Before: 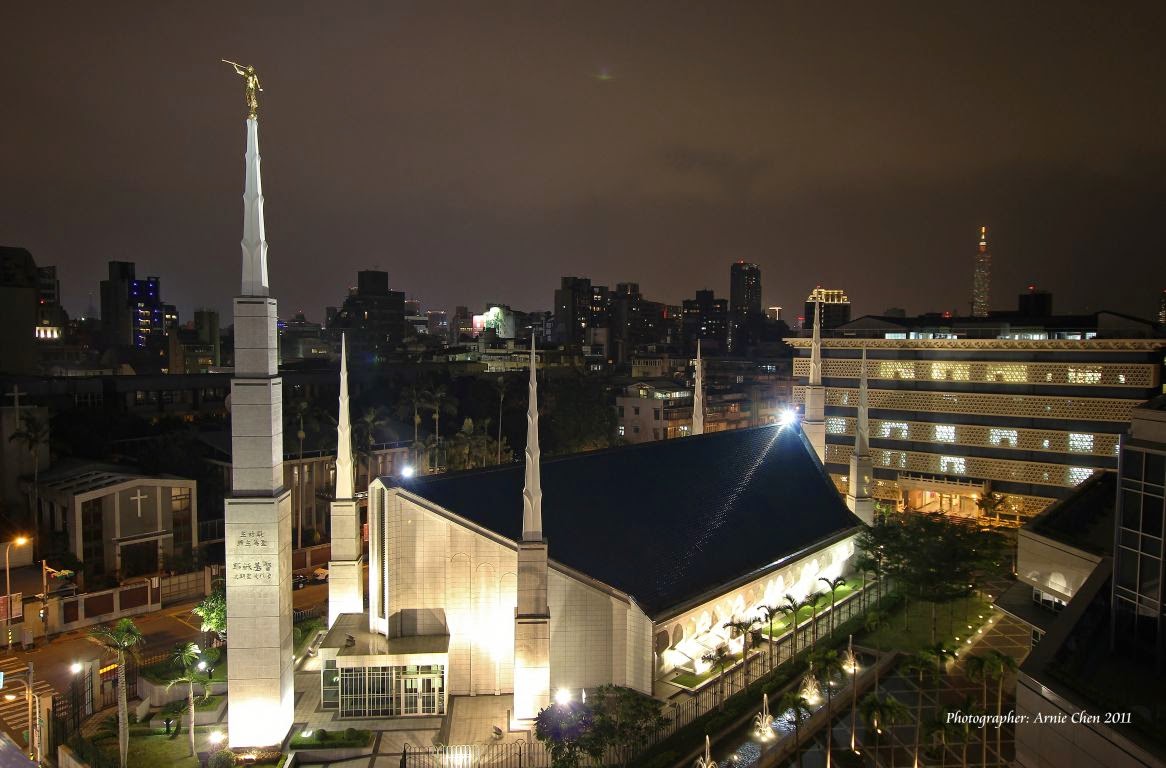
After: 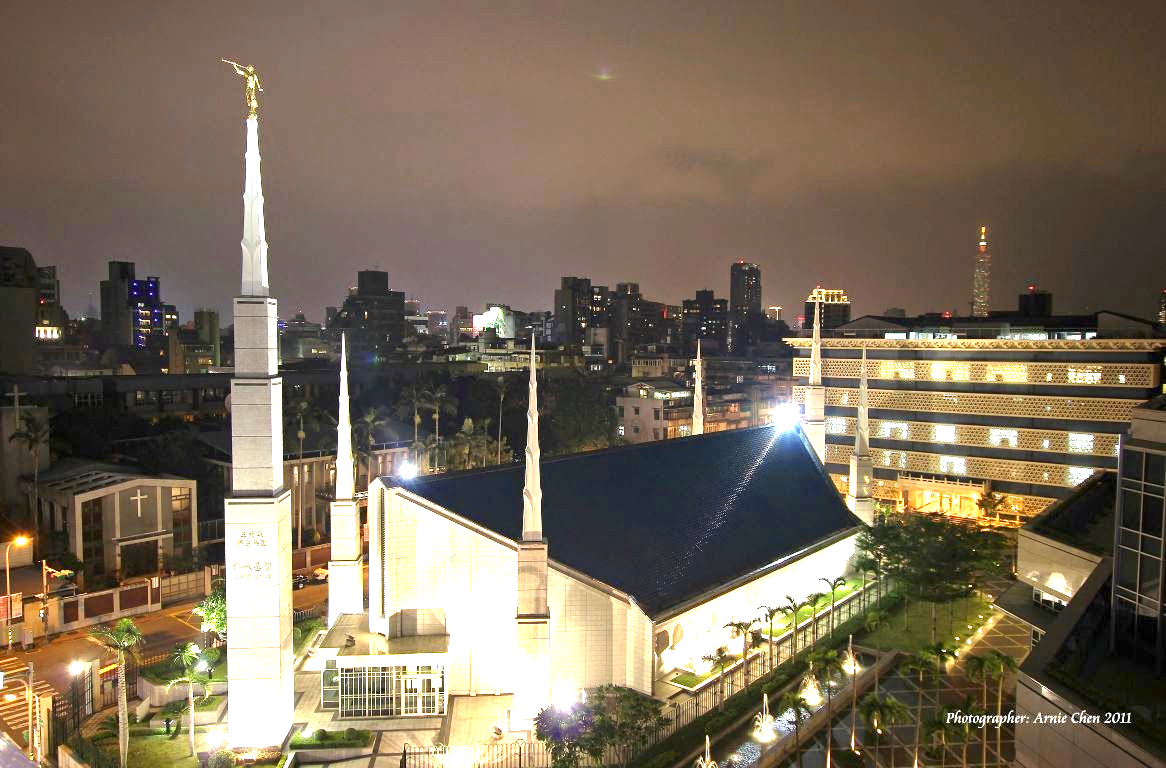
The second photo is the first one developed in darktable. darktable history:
exposure: black level correction 0.001, exposure 1.734 EV, compensate highlight preservation false
